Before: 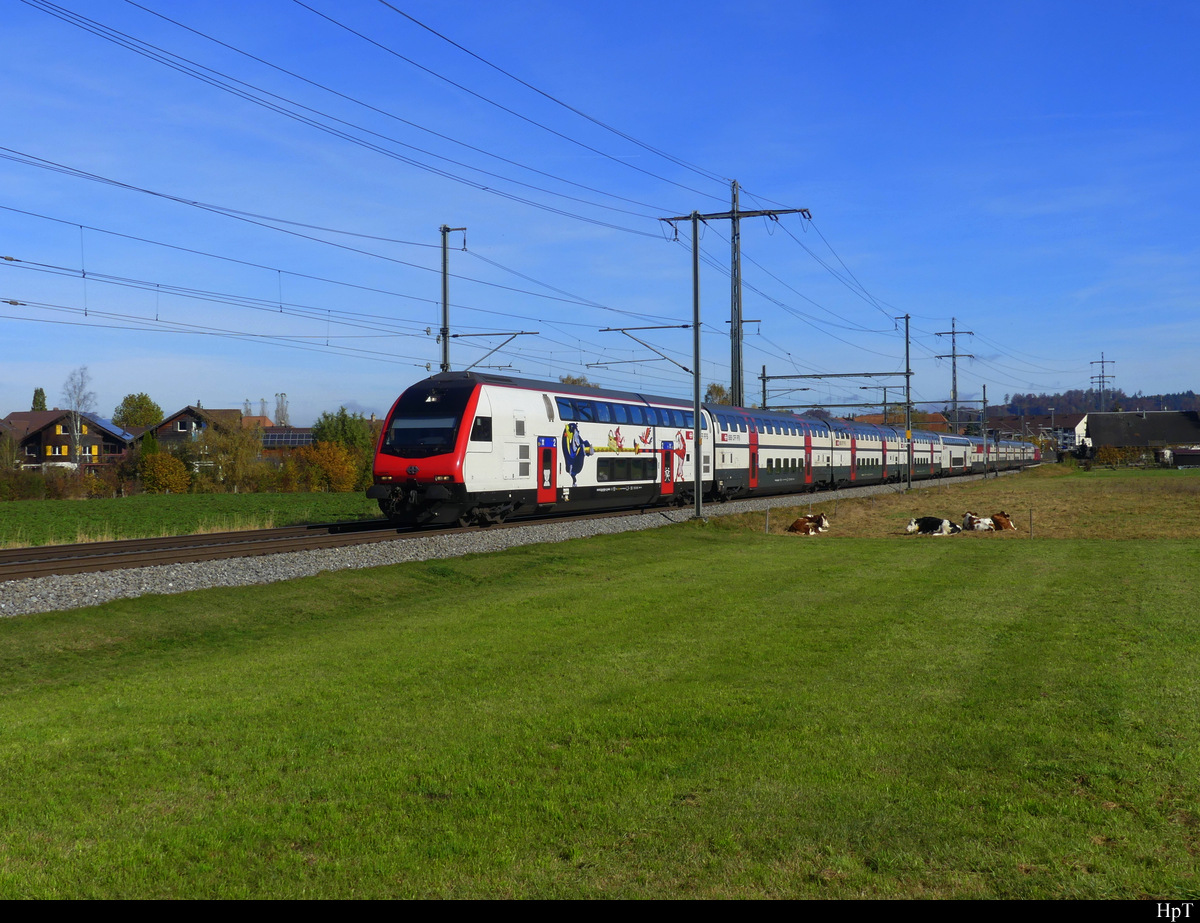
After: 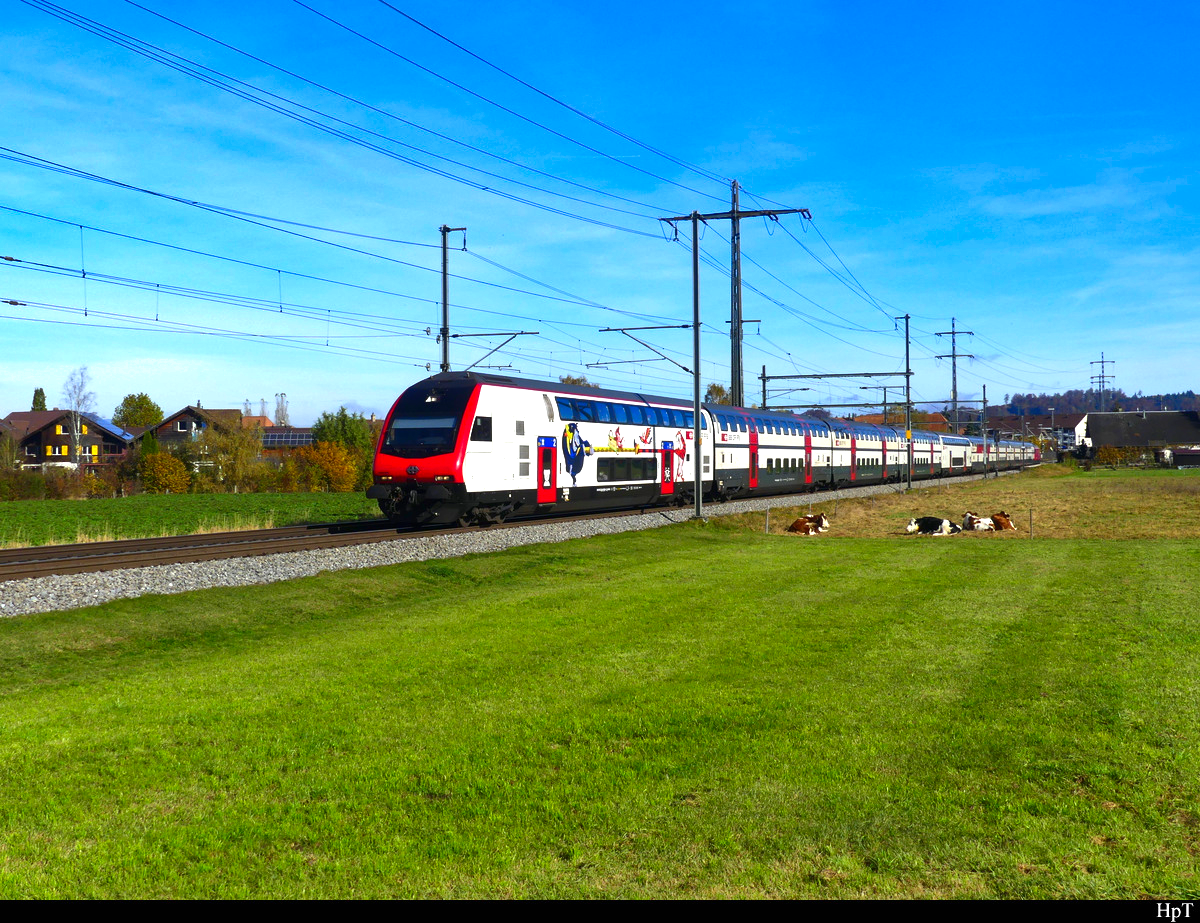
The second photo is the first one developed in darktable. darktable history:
exposure: black level correction 0, exposure 1 EV, compensate exposure bias true, compensate highlight preservation false
shadows and highlights: shadows 40.12, highlights -54.15, low approximation 0.01, soften with gaussian
contrast brightness saturation: contrast 0.126, brightness -0.046, saturation 0.156
